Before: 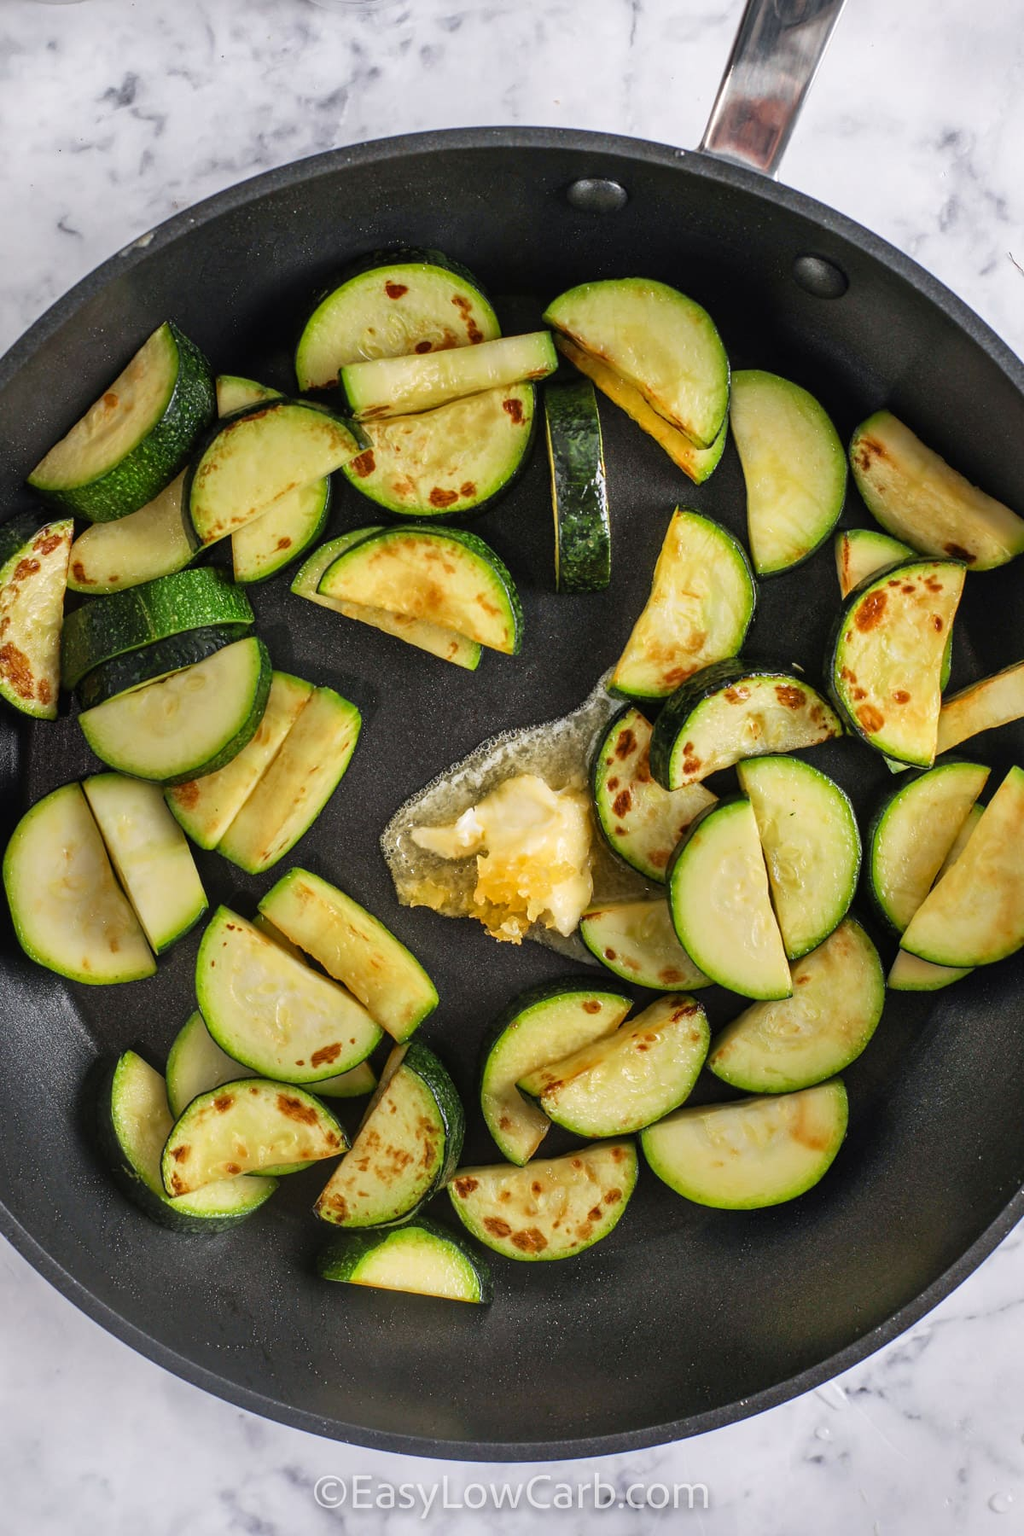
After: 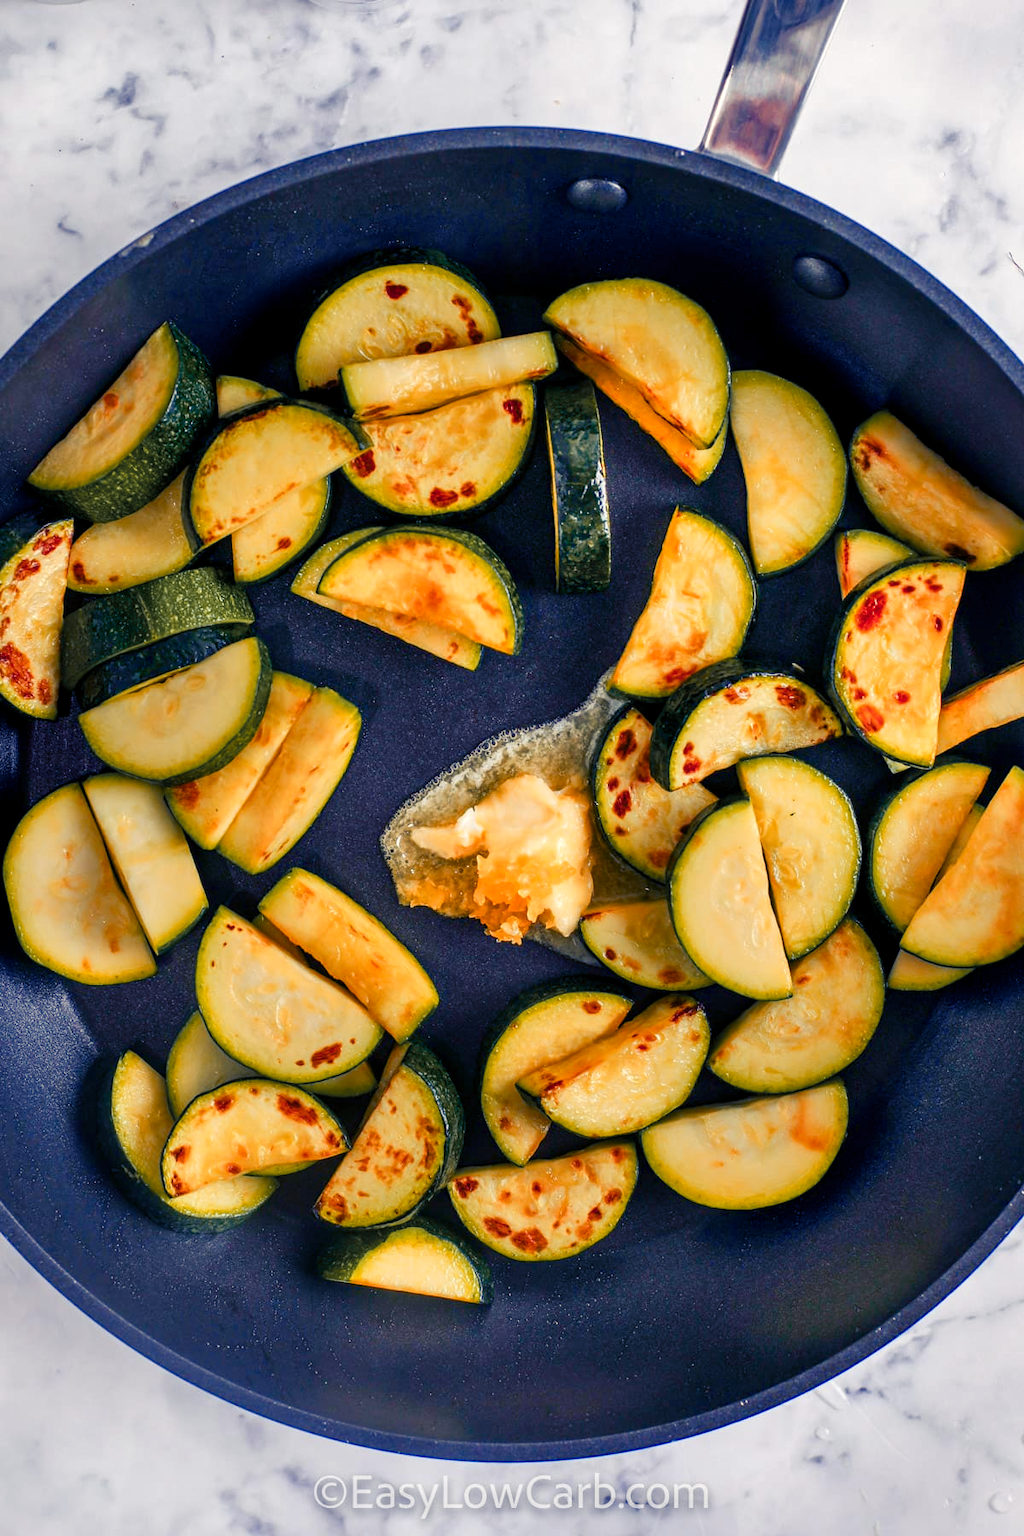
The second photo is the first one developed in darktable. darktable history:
color zones: curves: ch1 [(0.263, 0.53) (0.376, 0.287) (0.487, 0.512) (0.748, 0.547) (1, 0.513)]; ch2 [(0.262, 0.45) (0.751, 0.477)], mix 31.98%
color balance rgb: shadows lift › luminance -28.76%, shadows lift › chroma 15%, shadows lift › hue 270°, power › chroma 1%, power › hue 255°, highlights gain › luminance 7.14%, highlights gain › chroma 2%, highlights gain › hue 90°, global offset › luminance -0.29%, global offset › hue 260°, perceptual saturation grading › global saturation 20%, perceptual saturation grading › highlights -13.92%, perceptual saturation grading › shadows 50%
